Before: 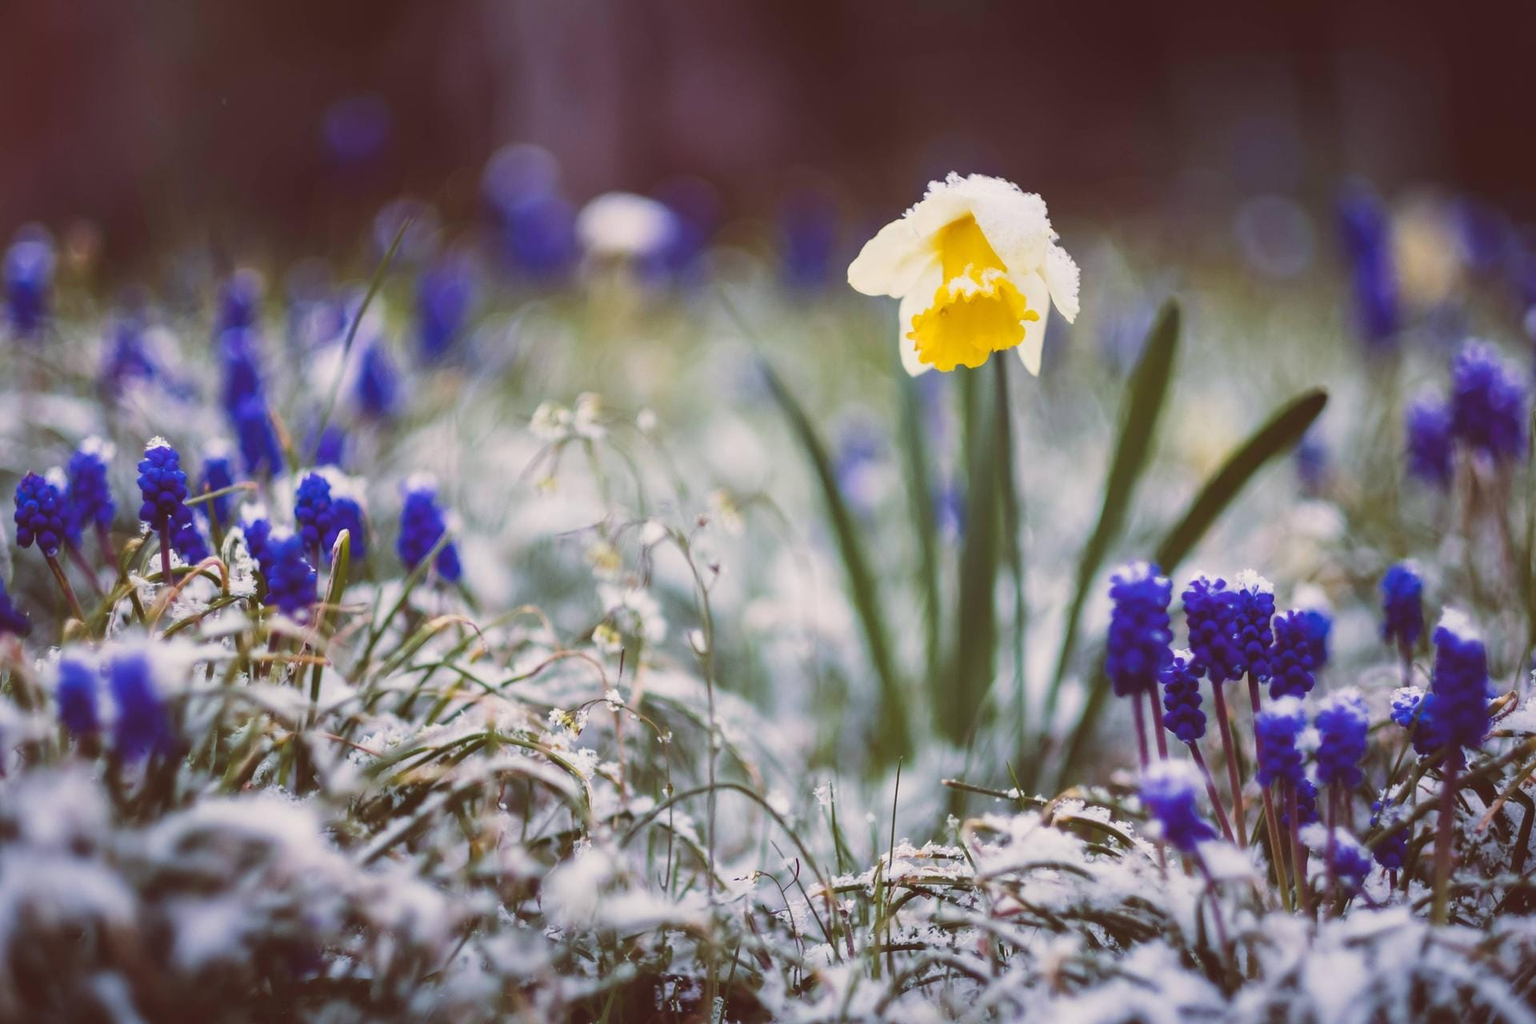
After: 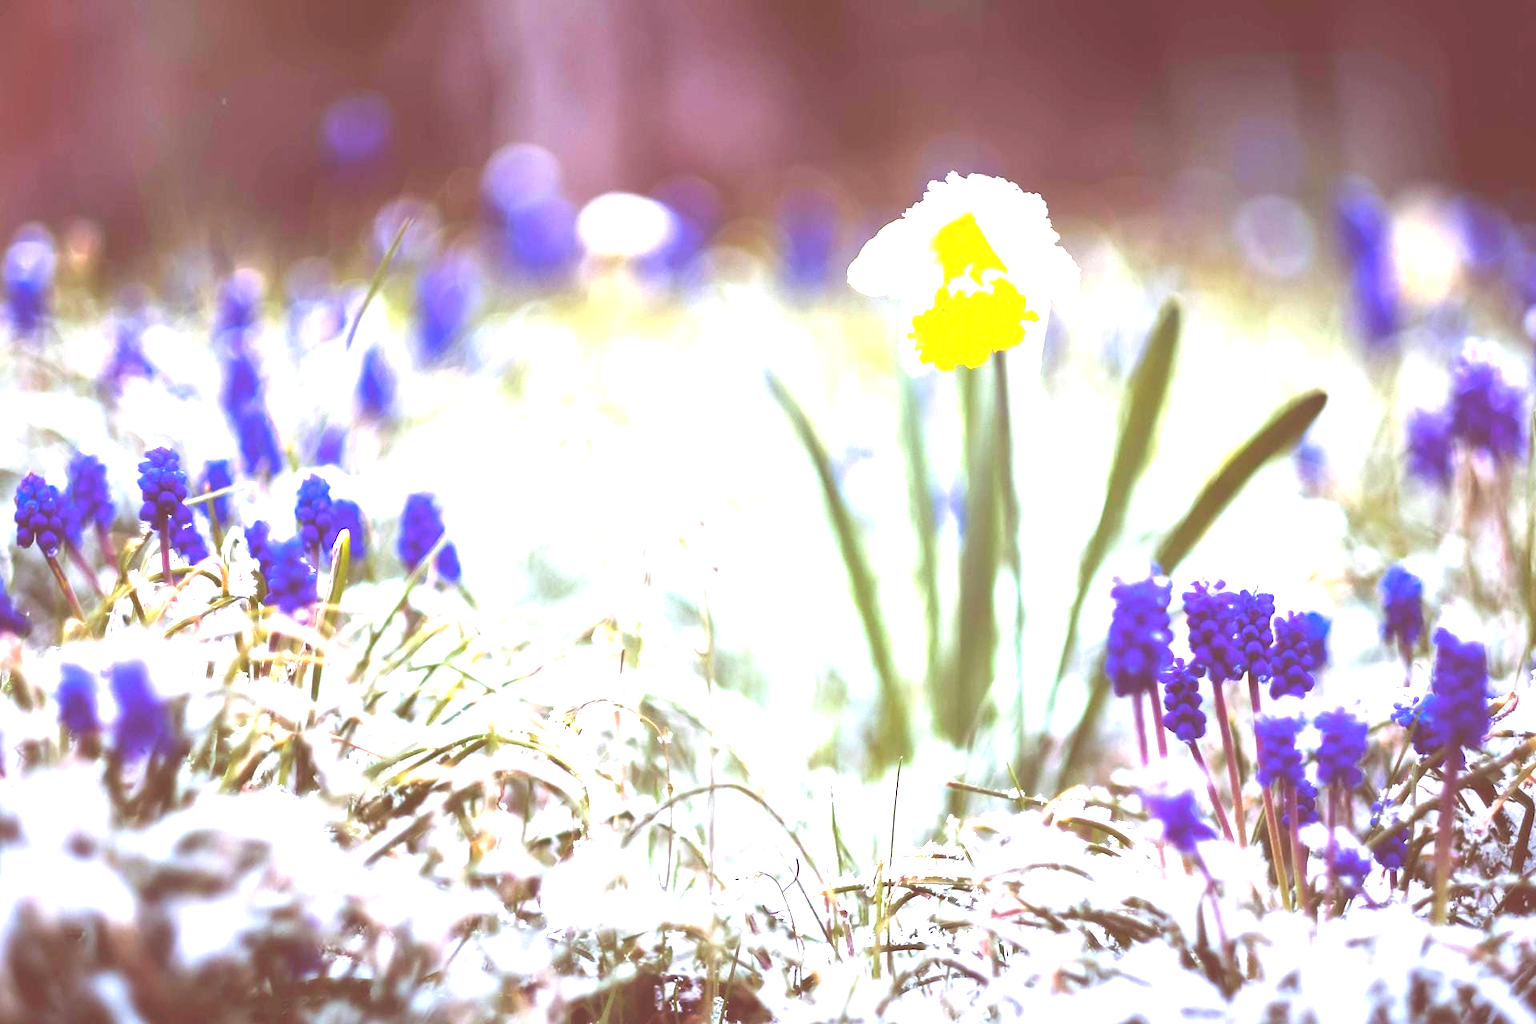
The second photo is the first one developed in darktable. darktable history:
exposure: black level correction 0, exposure 2.14 EV, compensate highlight preservation false
